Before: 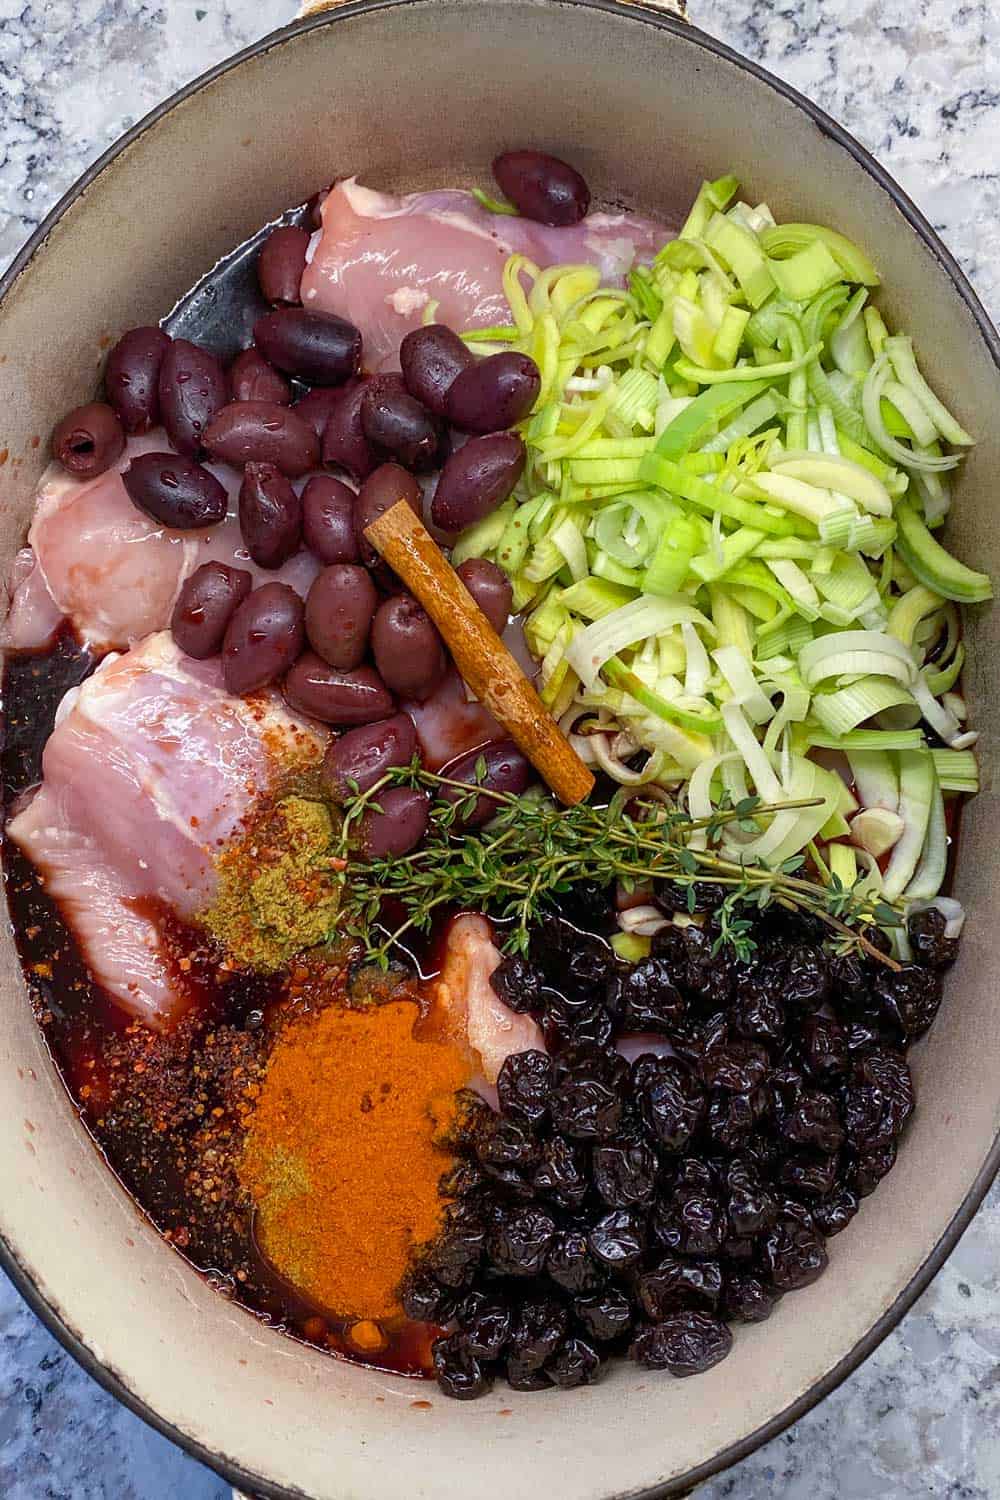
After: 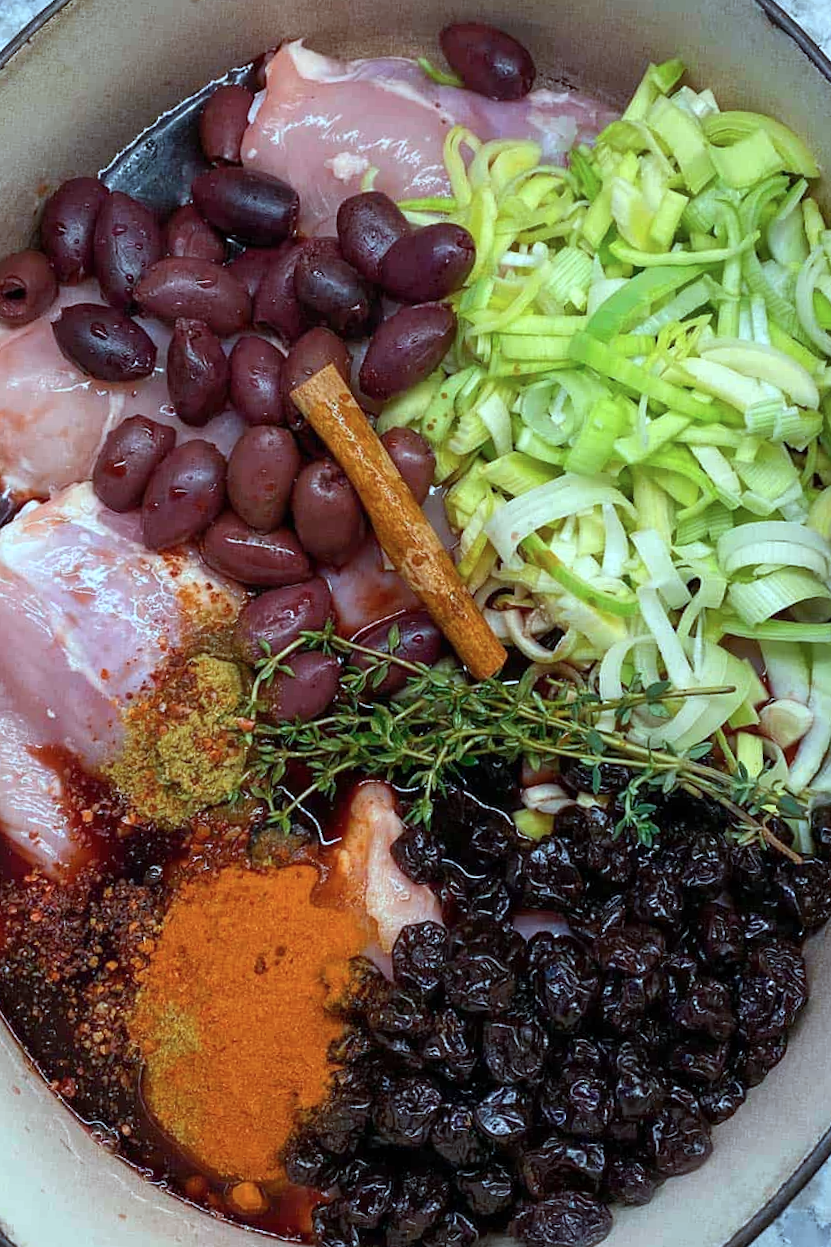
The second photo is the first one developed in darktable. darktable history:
crop and rotate: angle -3.27°, left 5.211%, top 5.211%, right 4.607%, bottom 4.607%
color correction: highlights a* -11.71, highlights b* -15.58
